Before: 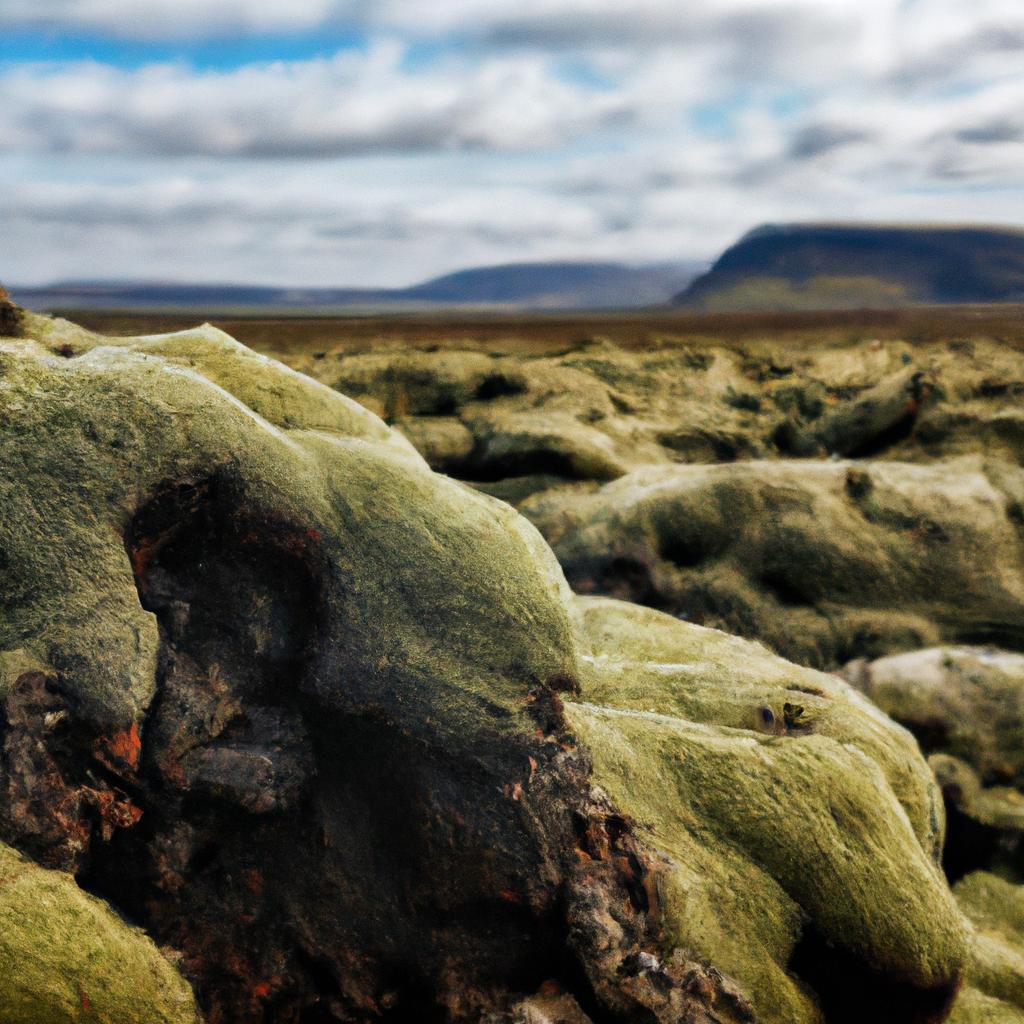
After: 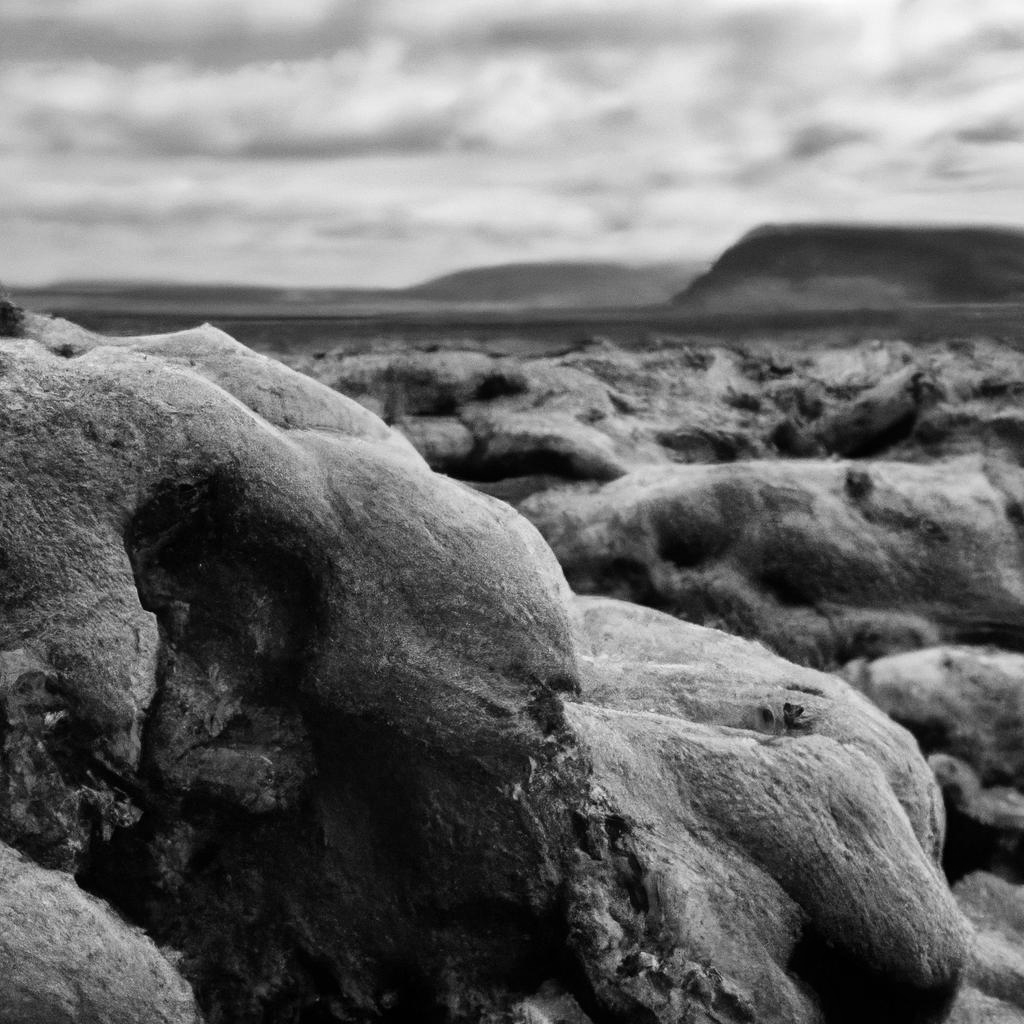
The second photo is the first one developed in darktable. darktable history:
contrast equalizer: y [[0.5, 0.5, 0.472, 0.5, 0.5, 0.5], [0.5 ×6], [0.5 ×6], [0 ×6], [0 ×6]]
monochrome: size 3.1
